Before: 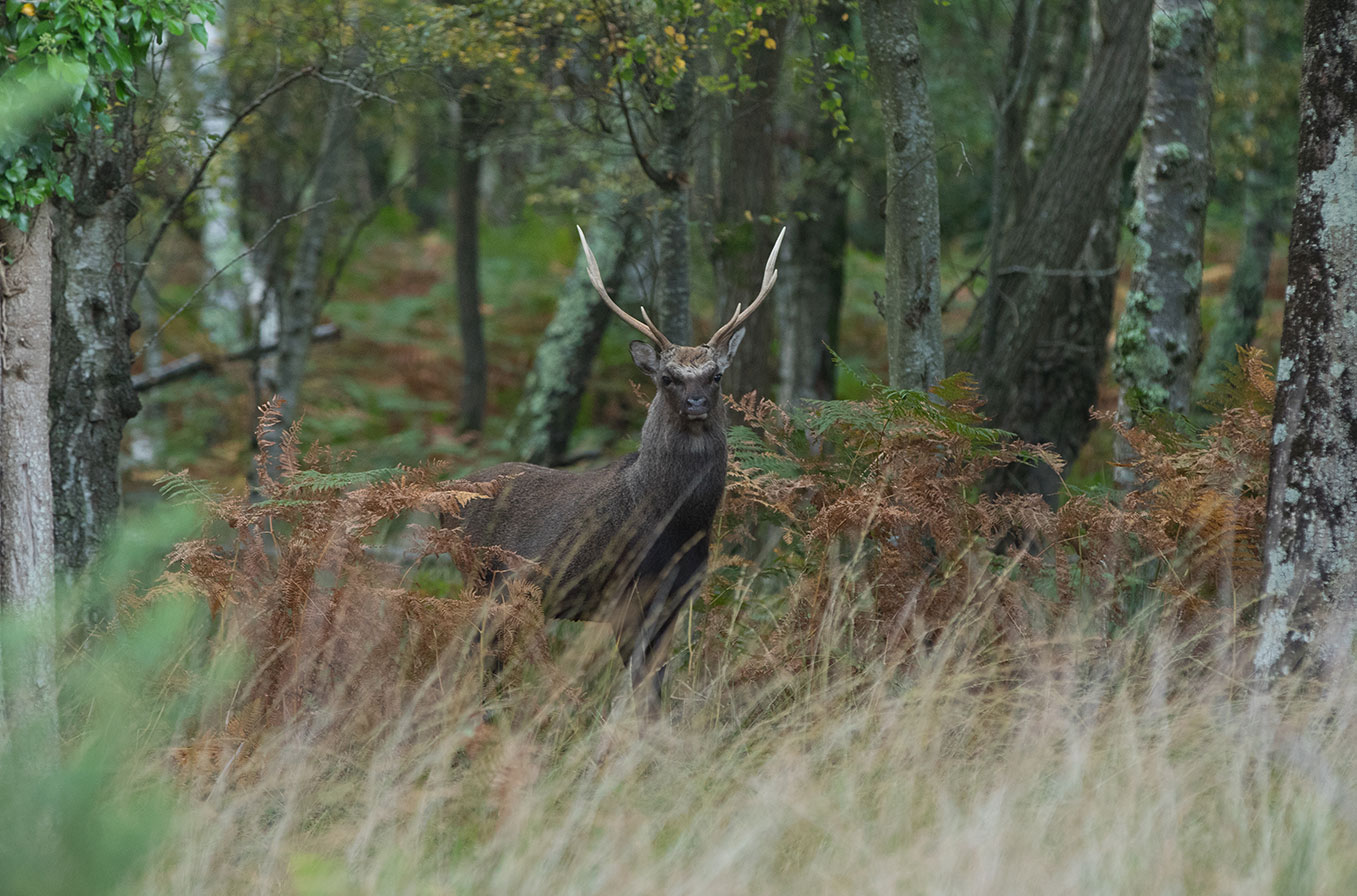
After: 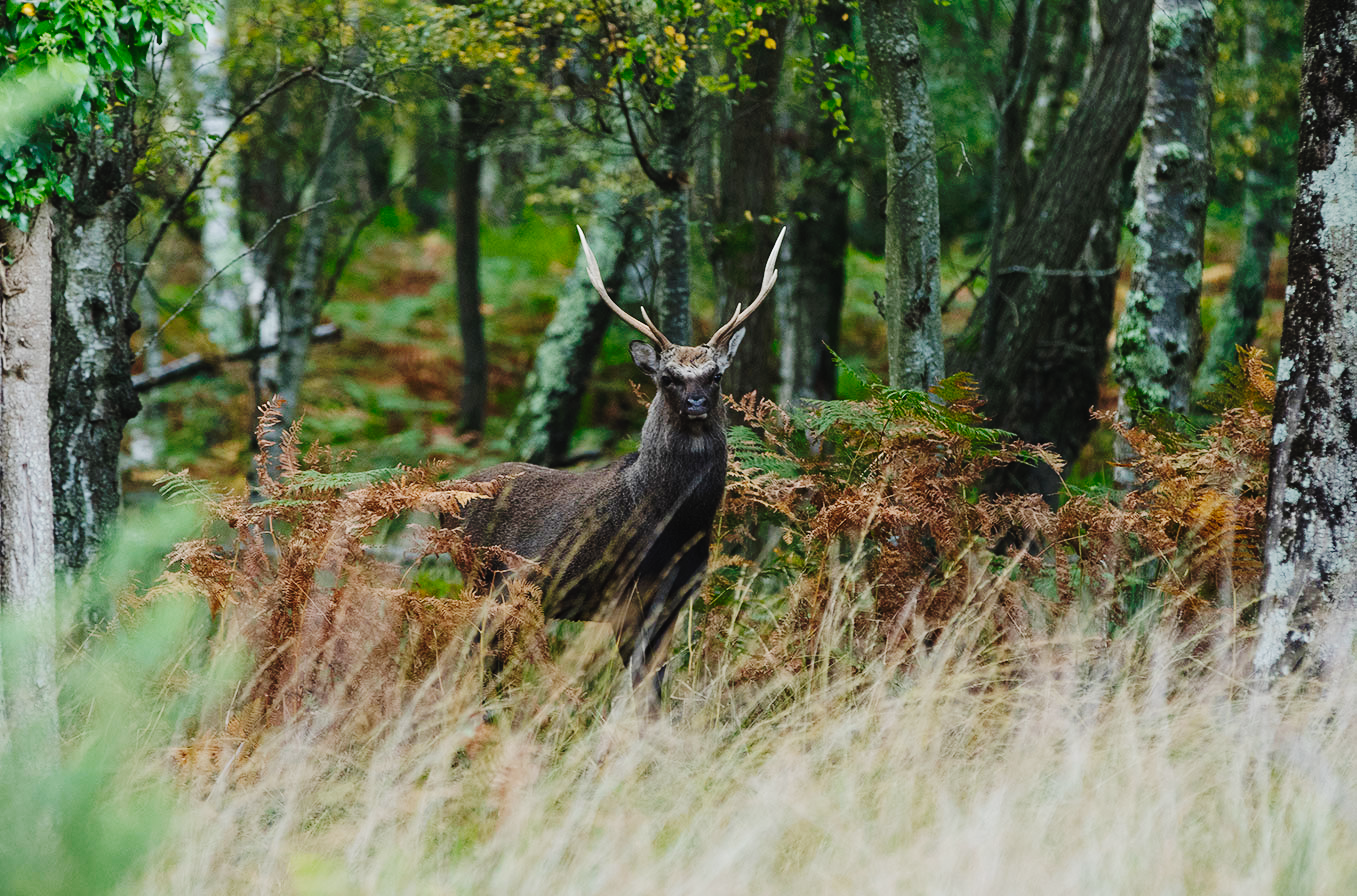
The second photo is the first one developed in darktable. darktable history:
tone curve: curves: ch0 [(0, 0) (0.003, 0.003) (0.011, 0.009) (0.025, 0.018) (0.044, 0.027) (0.069, 0.034) (0.1, 0.043) (0.136, 0.056) (0.177, 0.084) (0.224, 0.138) (0.277, 0.203) (0.335, 0.329) (0.399, 0.451) (0.468, 0.572) (0.543, 0.671) (0.623, 0.754) (0.709, 0.821) (0.801, 0.88) (0.898, 0.938) (1, 1)], preserve colors none
